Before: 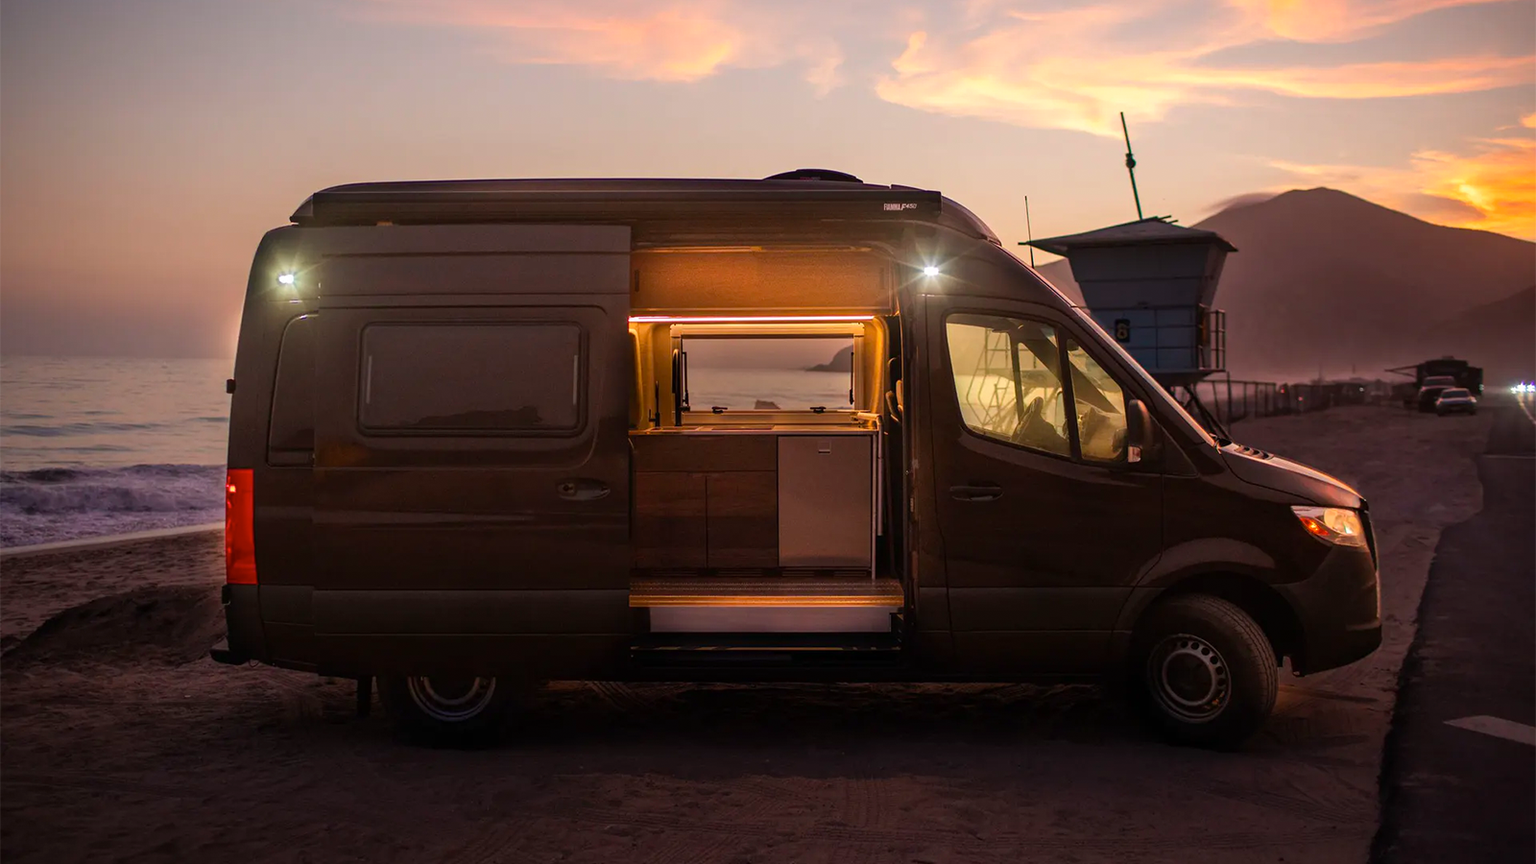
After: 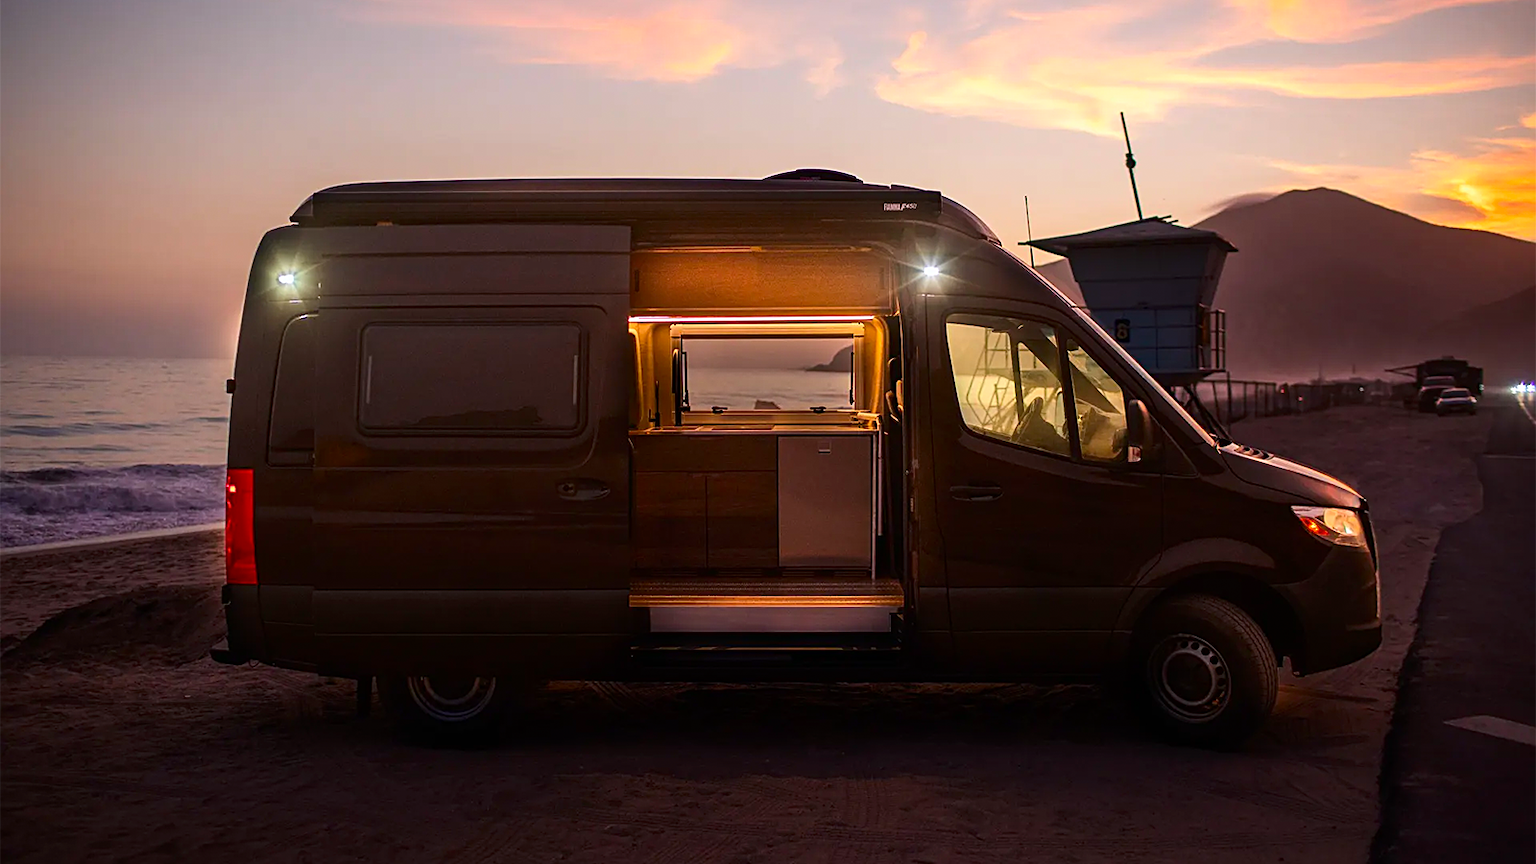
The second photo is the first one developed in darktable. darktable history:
sharpen: on, module defaults
white balance: red 0.983, blue 1.036
contrast brightness saturation: contrast 0.15, brightness -0.01, saturation 0.1
